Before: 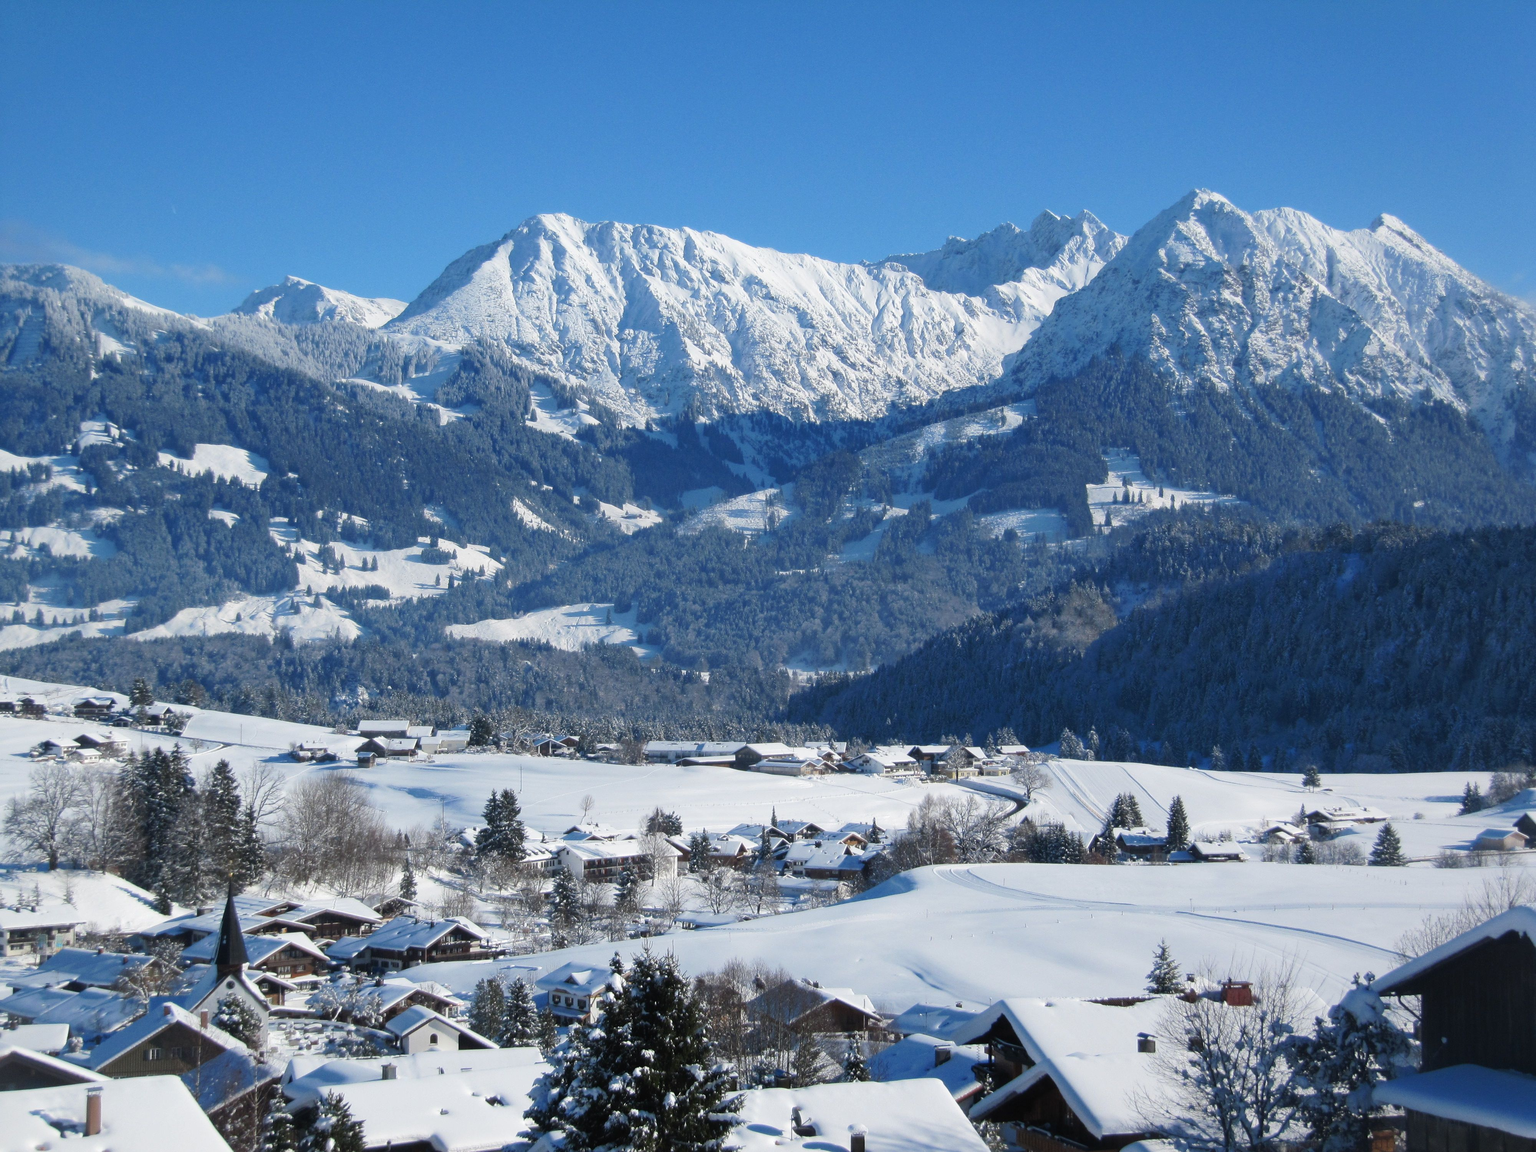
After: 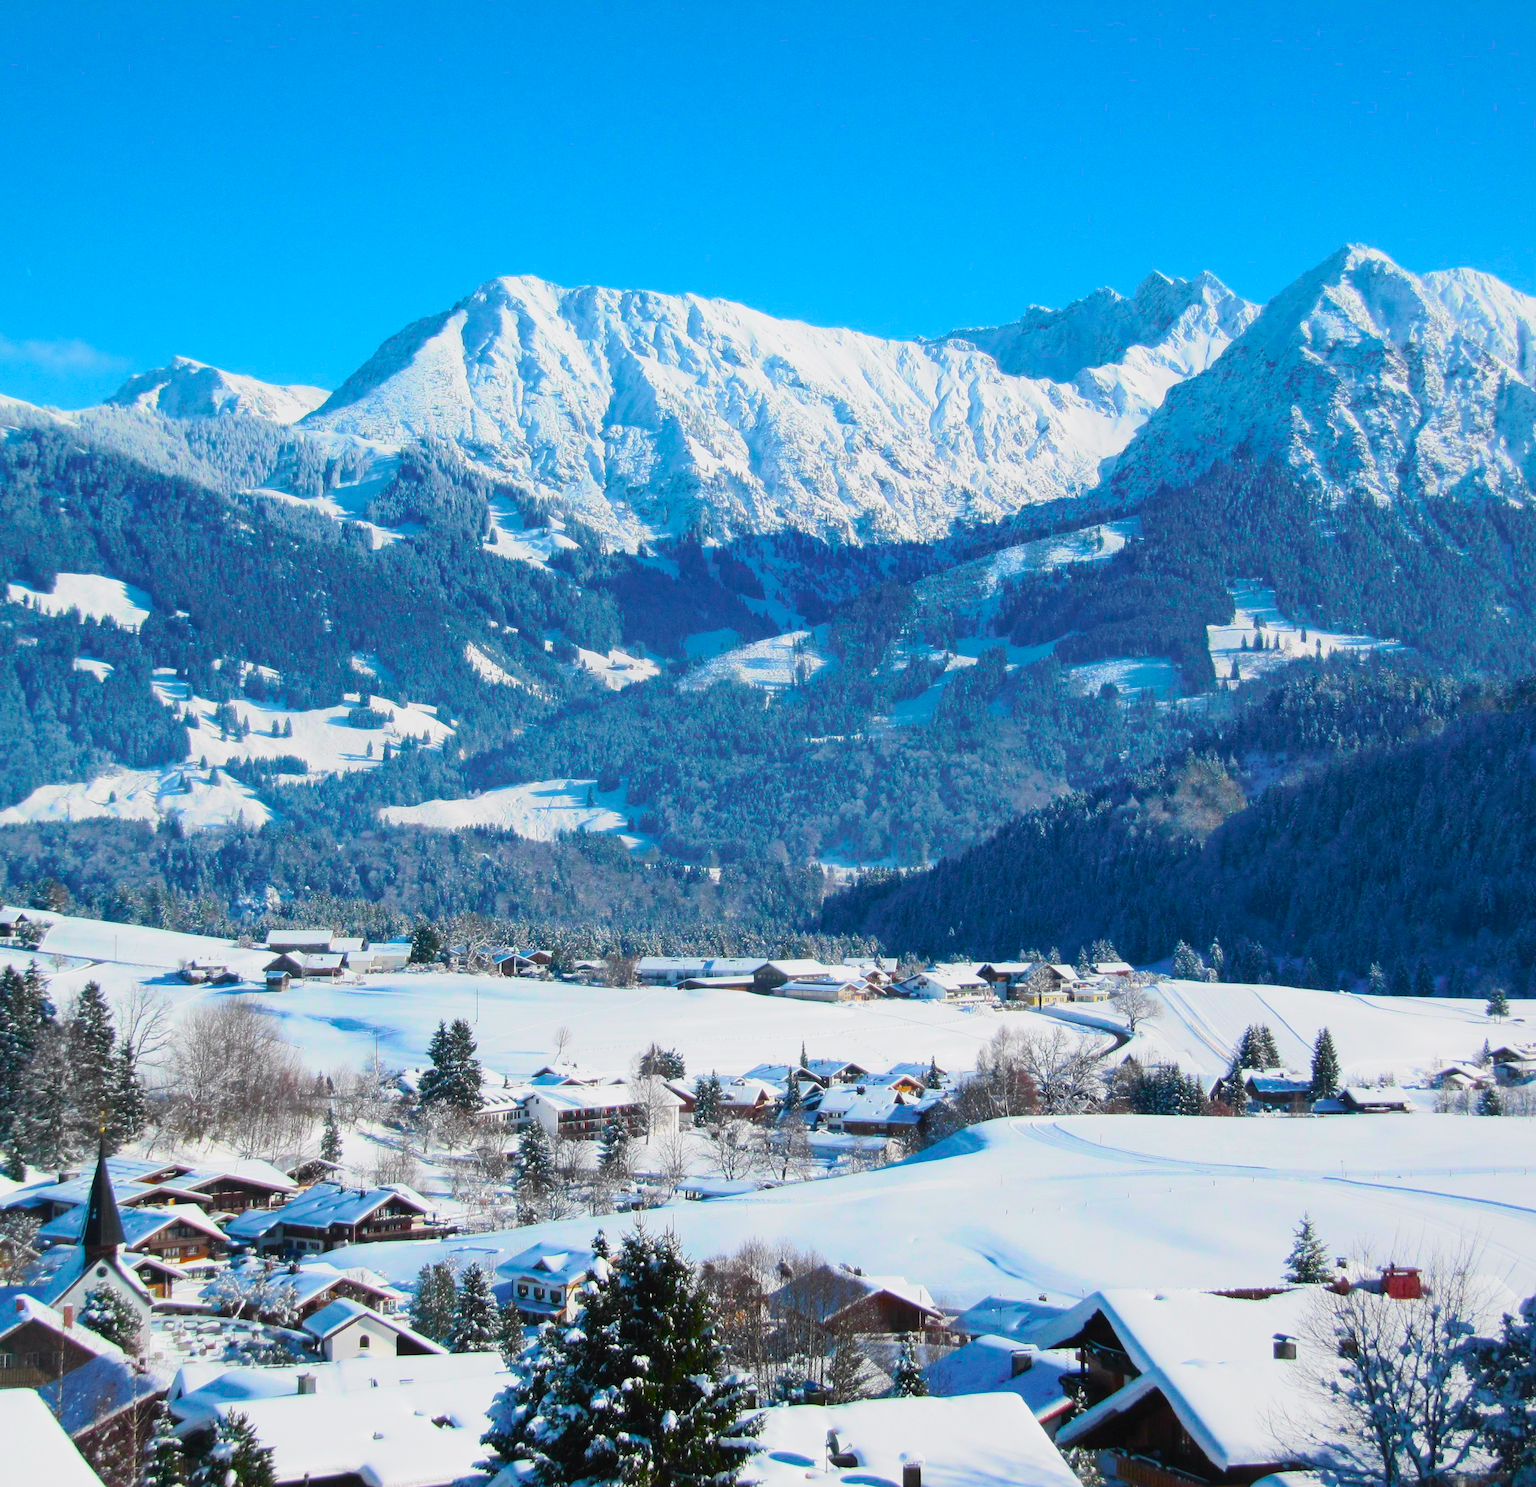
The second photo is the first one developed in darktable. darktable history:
tone curve: curves: ch0 [(0, 0) (0.131, 0.116) (0.316, 0.345) (0.501, 0.584) (0.629, 0.732) (0.812, 0.888) (1, 0.974)]; ch1 [(0, 0) (0.366, 0.367) (0.475, 0.453) (0.494, 0.497) (0.504, 0.503) (0.553, 0.584) (1, 1)]; ch2 [(0, 0) (0.333, 0.346) (0.375, 0.375) (0.424, 0.43) (0.476, 0.492) (0.502, 0.501) (0.533, 0.556) (0.566, 0.599) (0.614, 0.653) (1, 1)], color space Lab, independent channels, preserve colors none
color balance: input saturation 134.34%, contrast -10.04%, contrast fulcrum 19.67%, output saturation 133.51%
crop: left 9.88%, right 12.664%
